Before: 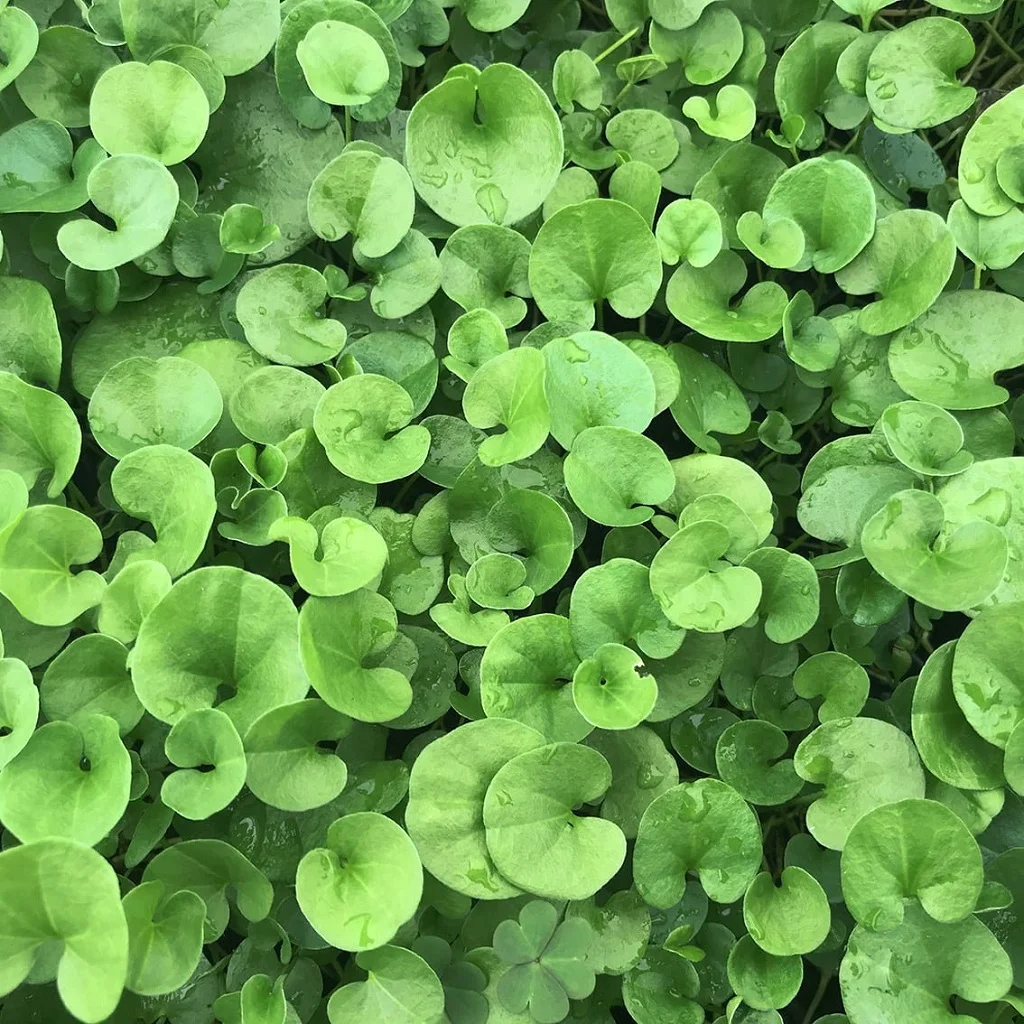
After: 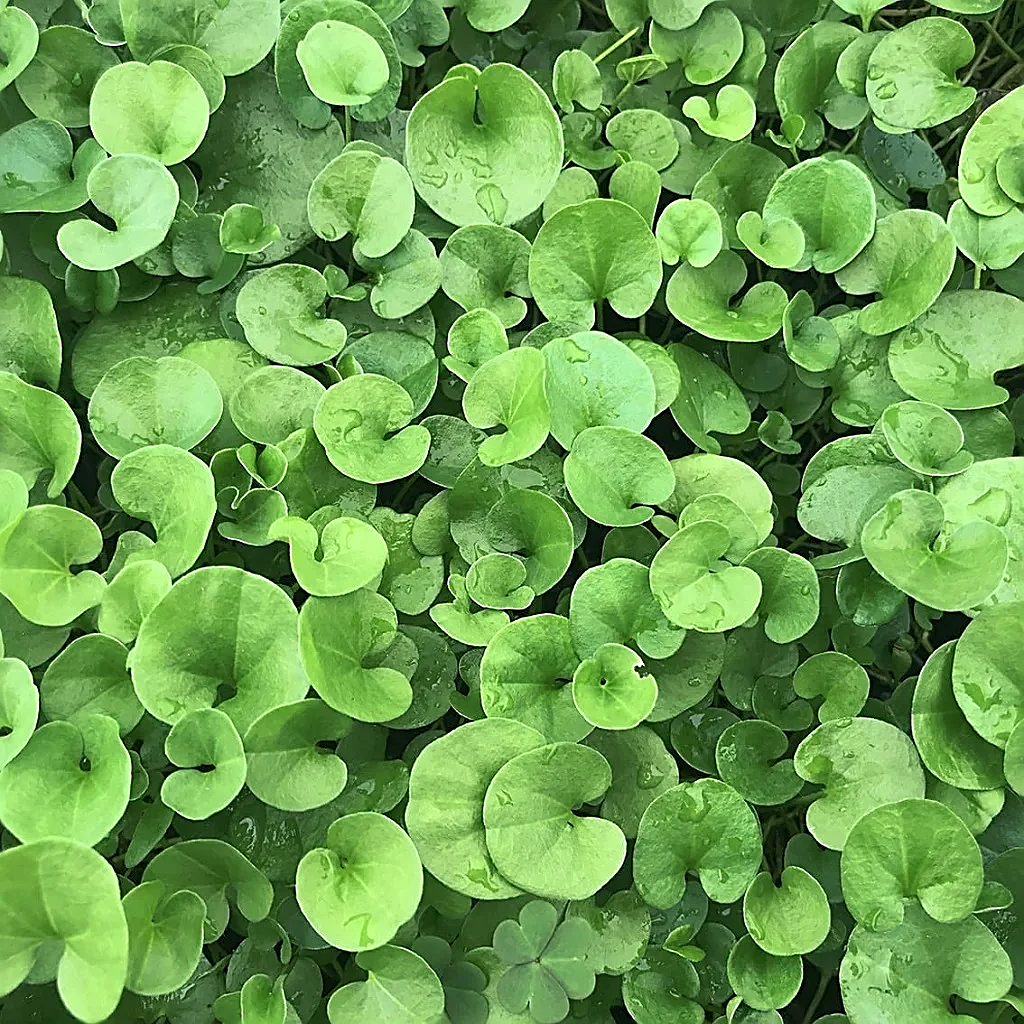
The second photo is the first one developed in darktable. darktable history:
sharpen: amount 0.9
